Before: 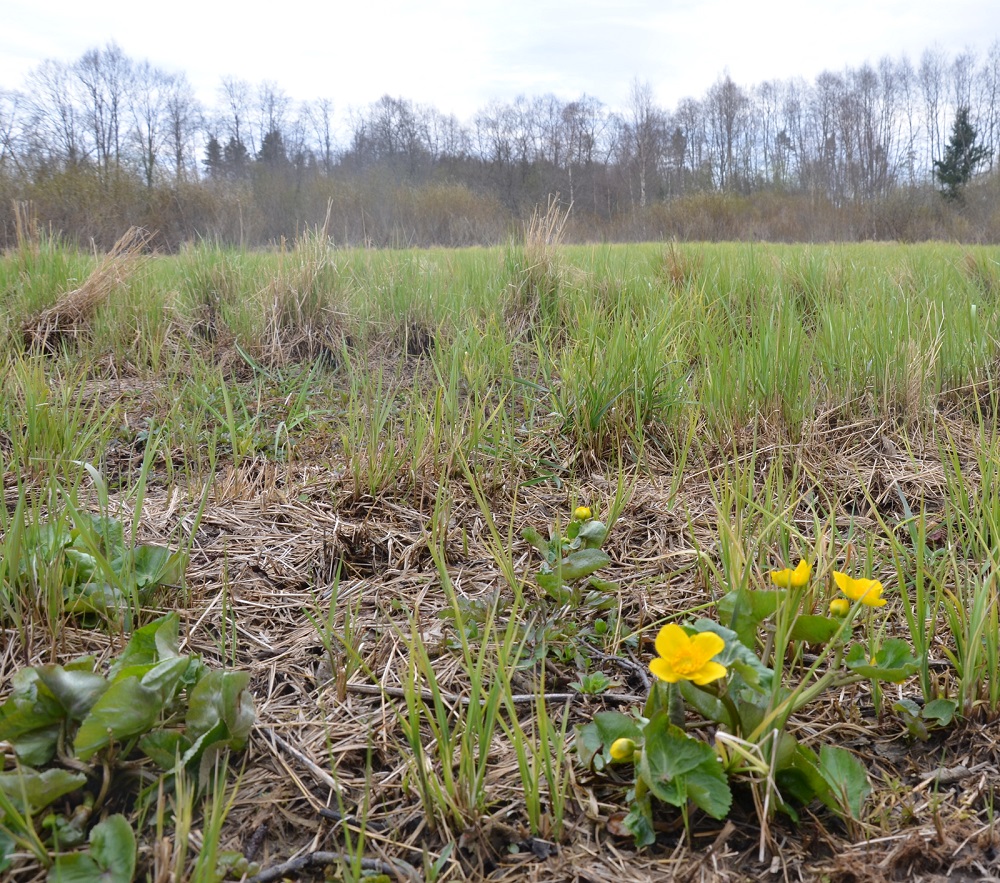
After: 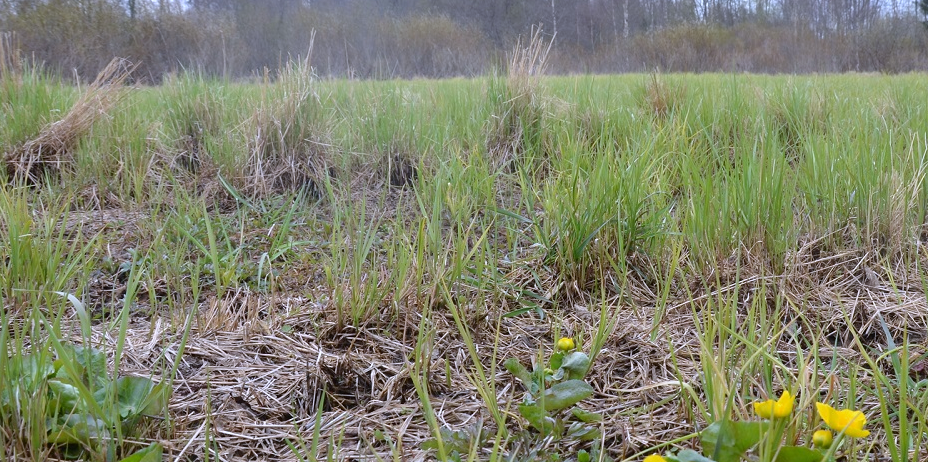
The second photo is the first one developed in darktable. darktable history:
white balance: red 0.967, blue 1.119, emerald 0.756
crop: left 1.744%, top 19.225%, right 5.069%, bottom 28.357%
